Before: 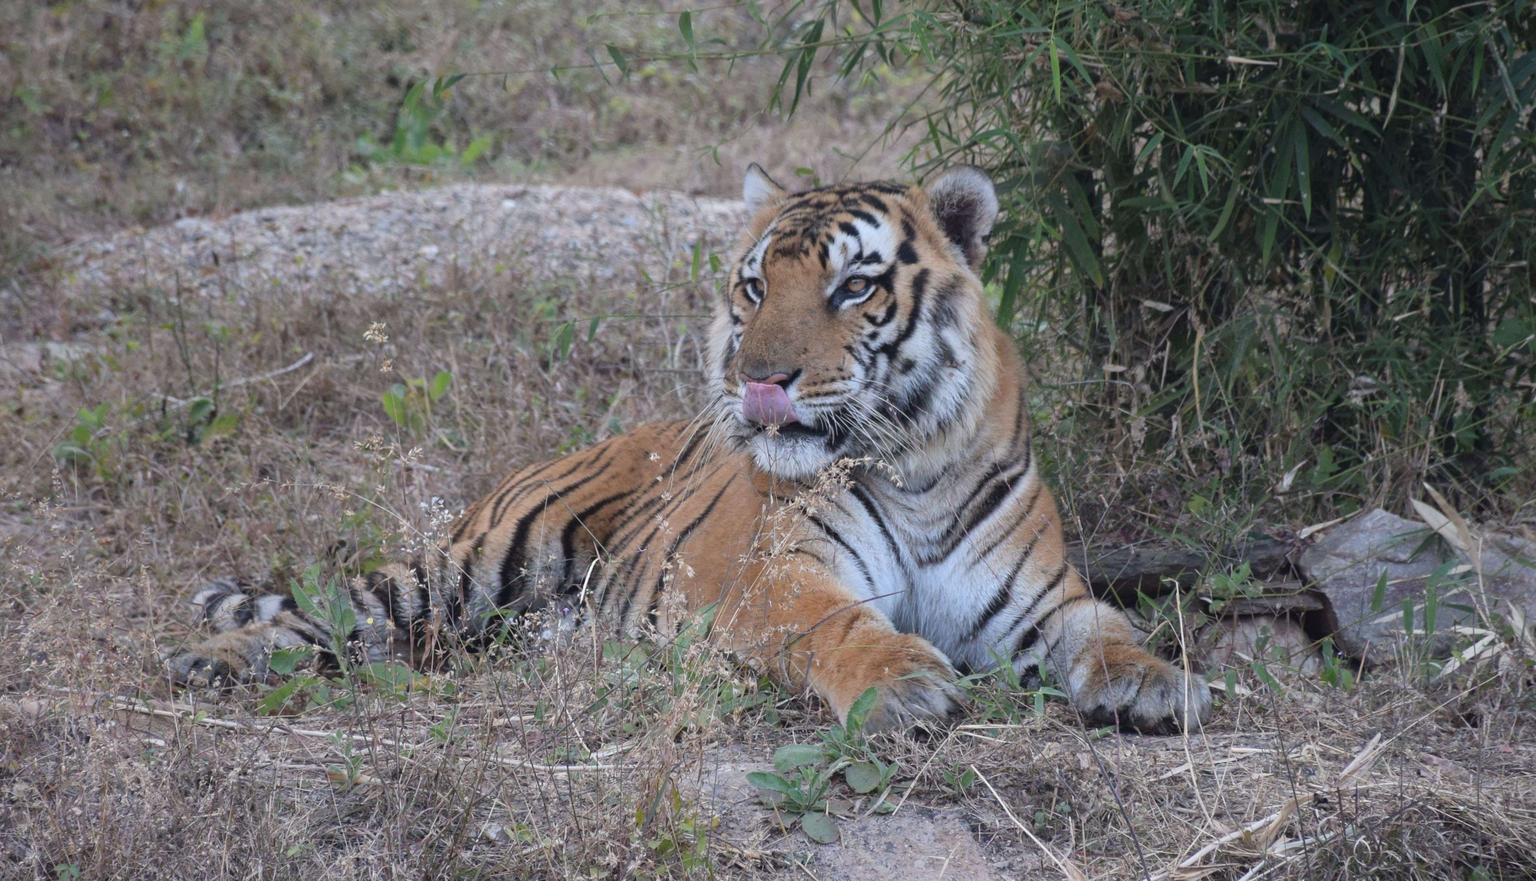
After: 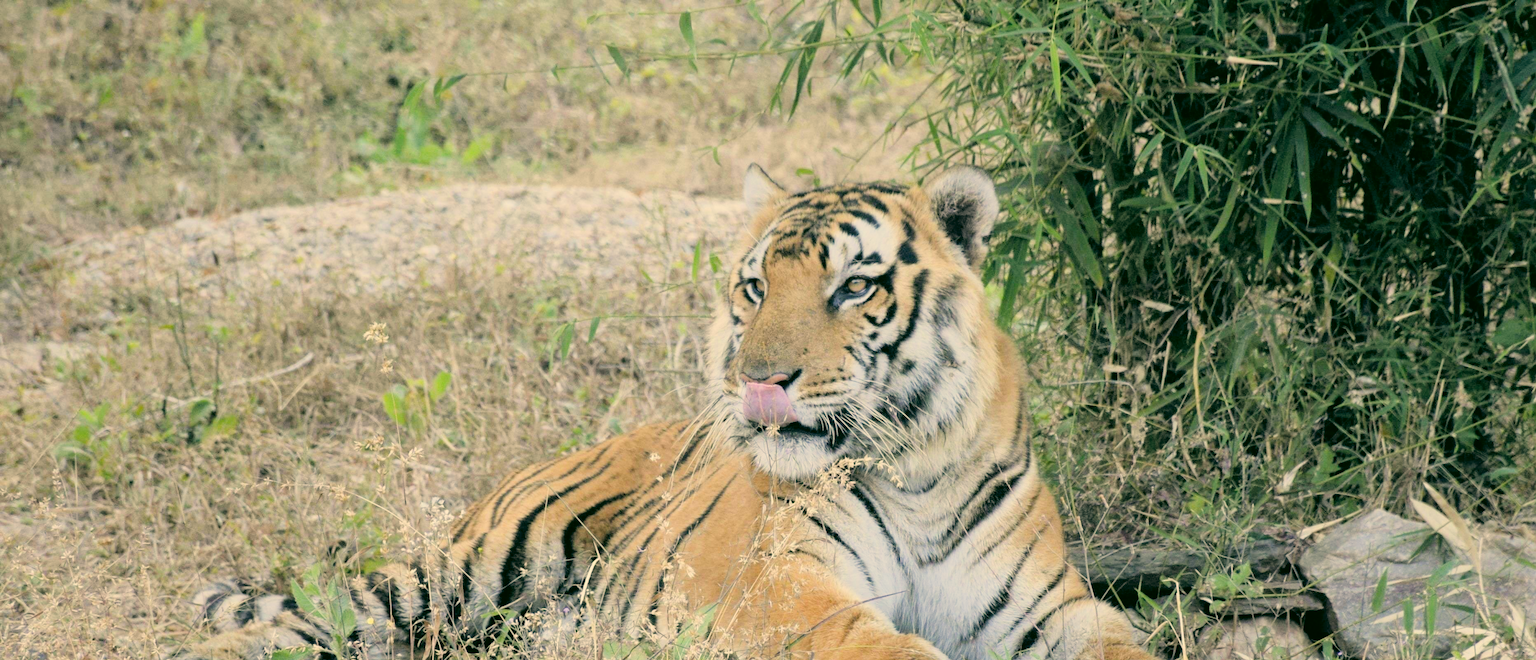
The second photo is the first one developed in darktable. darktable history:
color correction: highlights a* 5.01, highlights b* 25.02, shadows a* -16.26, shadows b* 3.7
crop: bottom 24.984%
exposure: black level correction 0, exposure 1.199 EV, compensate highlight preservation false
filmic rgb: black relative exposure -4.41 EV, white relative exposure 5.04 EV, hardness 2.22, latitude 39.4%, contrast 1.146, highlights saturation mix 10.15%, shadows ↔ highlights balance 1.11%
